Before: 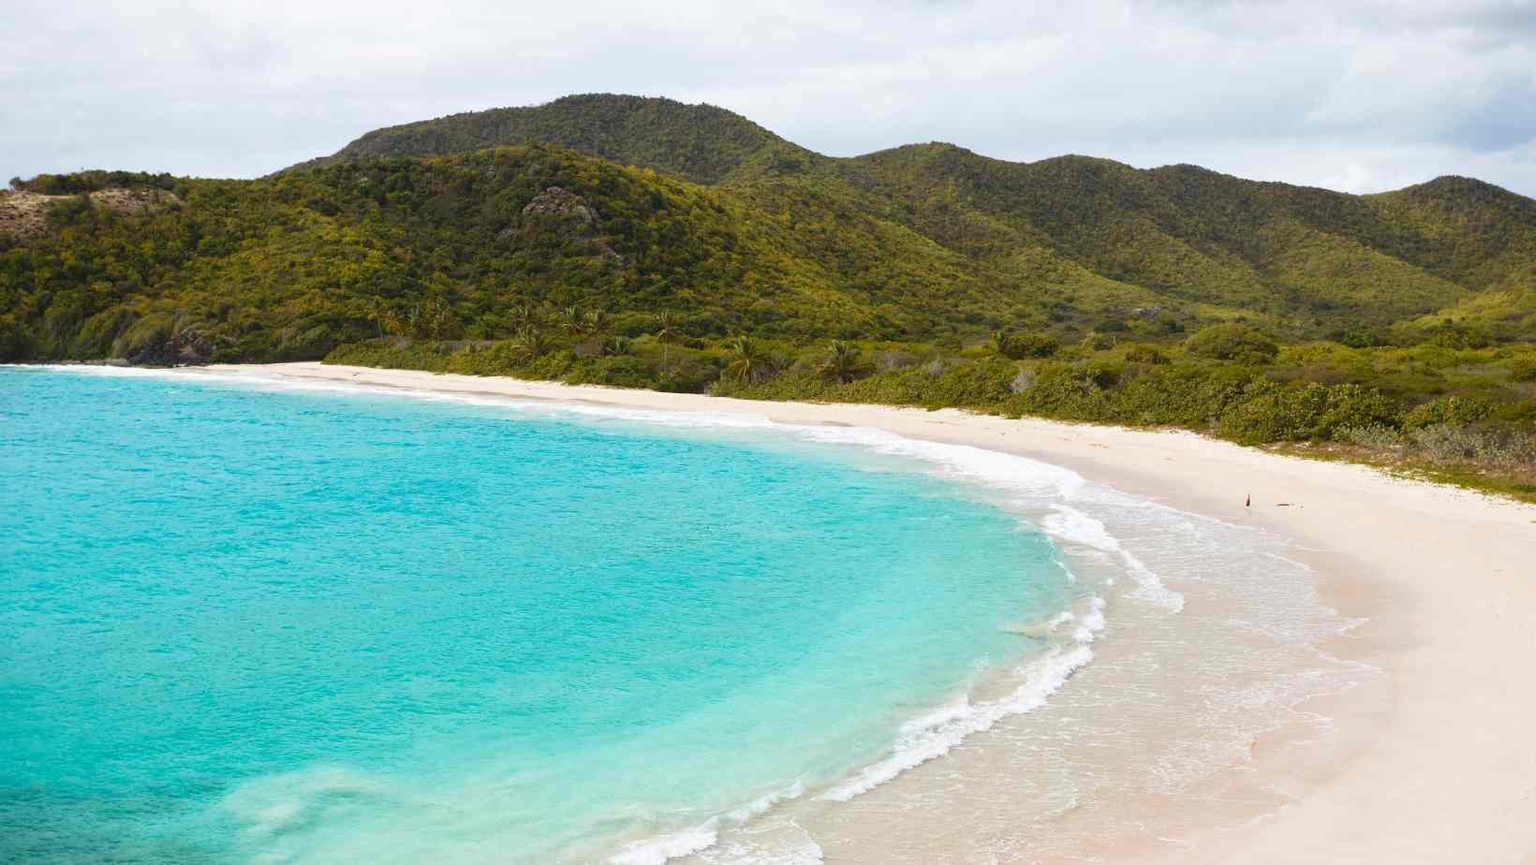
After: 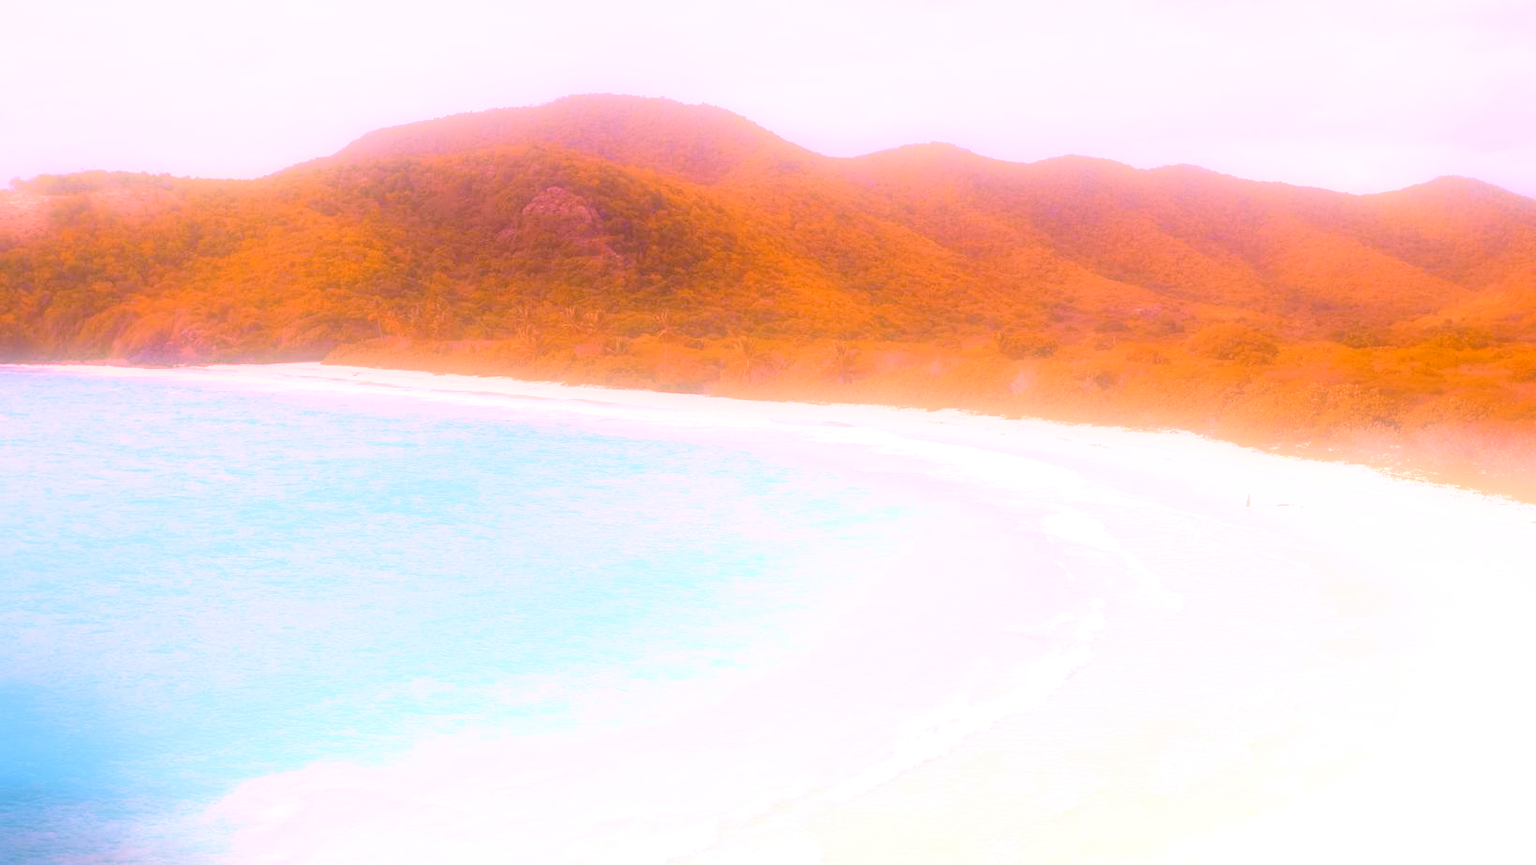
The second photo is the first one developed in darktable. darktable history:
white balance: red 2.207, blue 1.293
color contrast: green-magenta contrast 0.85, blue-yellow contrast 1.25, unbound 0
graduated density: hue 238.83°, saturation 50%
bloom: on, module defaults
tone curve: curves: ch0 [(0, 0) (0.004, 0.008) (0.077, 0.156) (0.169, 0.29) (0.774, 0.774) (1, 1)], color space Lab, linked channels, preserve colors none
velvia: on, module defaults
soften: on, module defaults
